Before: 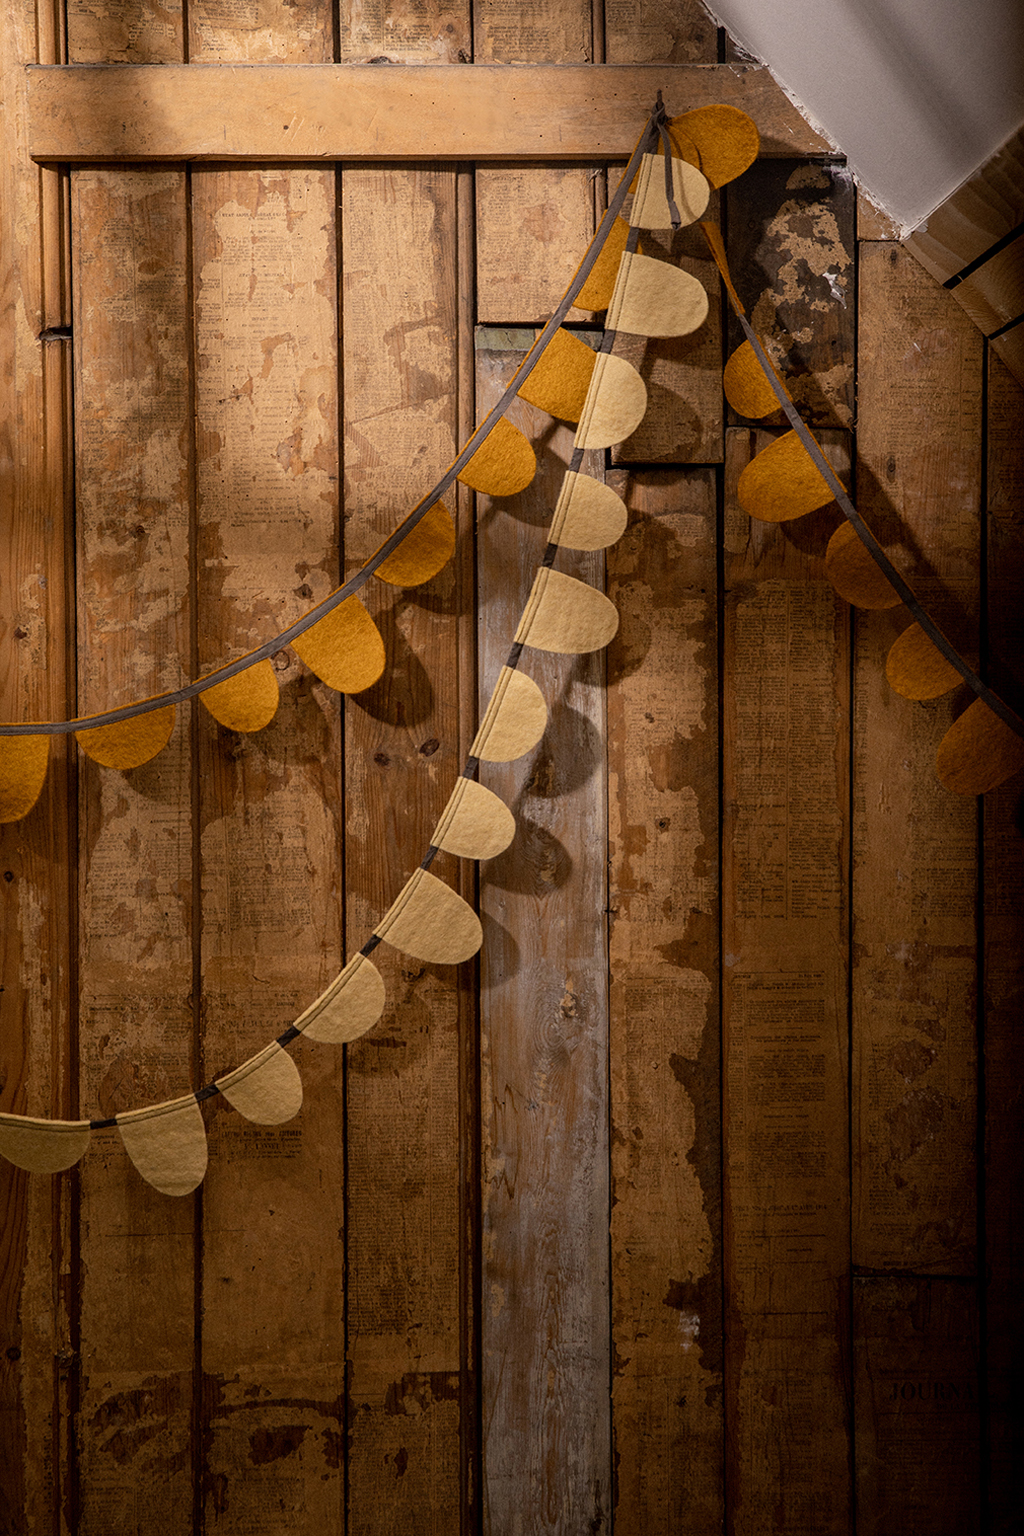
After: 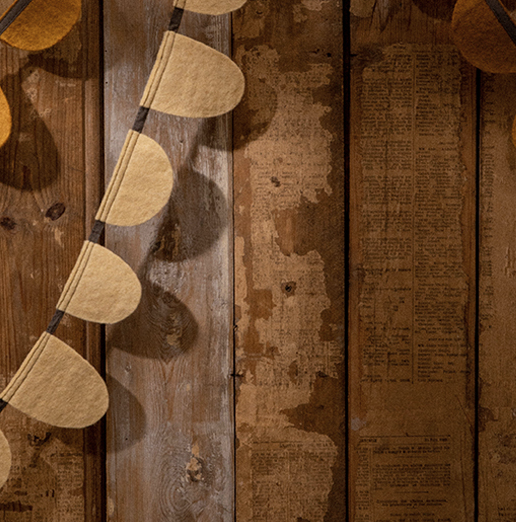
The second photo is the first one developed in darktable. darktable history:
color correction: highlights b* -0.025, saturation 0.872
crop: left 36.547%, top 34.935%, right 13.047%, bottom 31.074%
